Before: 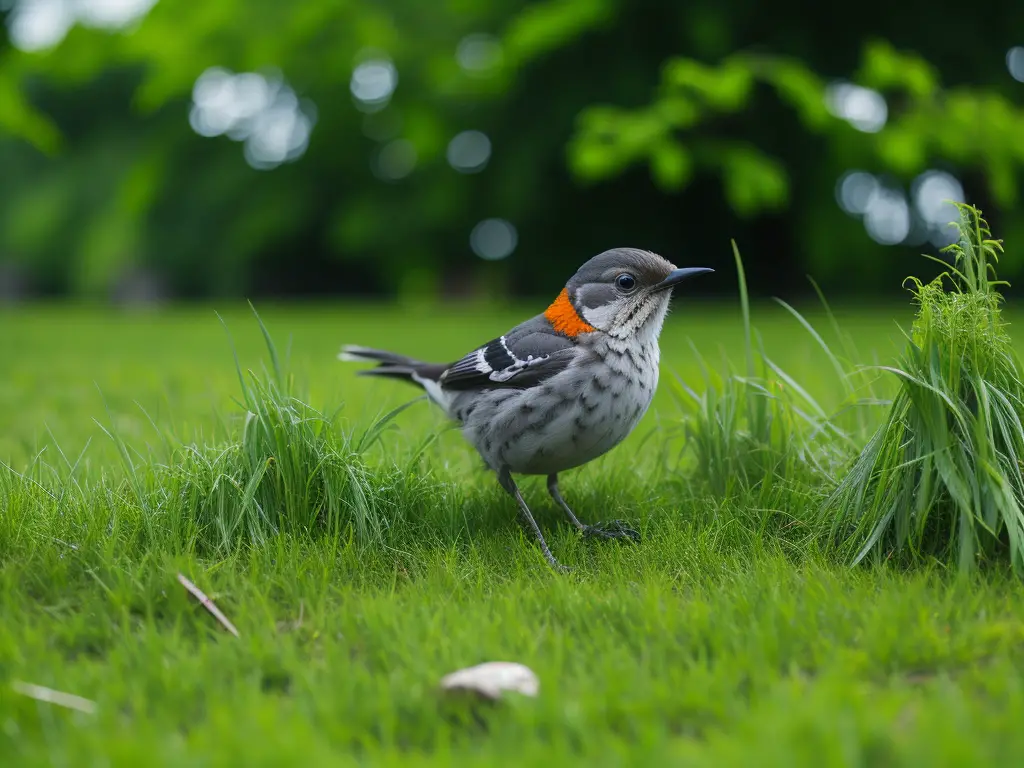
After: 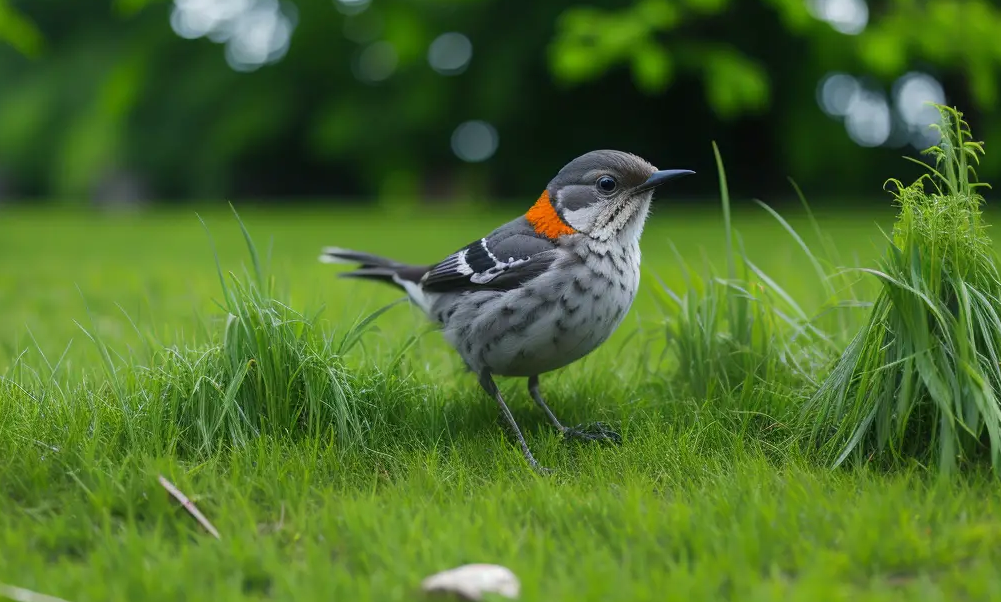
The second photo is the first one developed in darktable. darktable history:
tone equalizer: on, module defaults
crop and rotate: left 1.903%, top 12.809%, right 0.278%, bottom 8.75%
